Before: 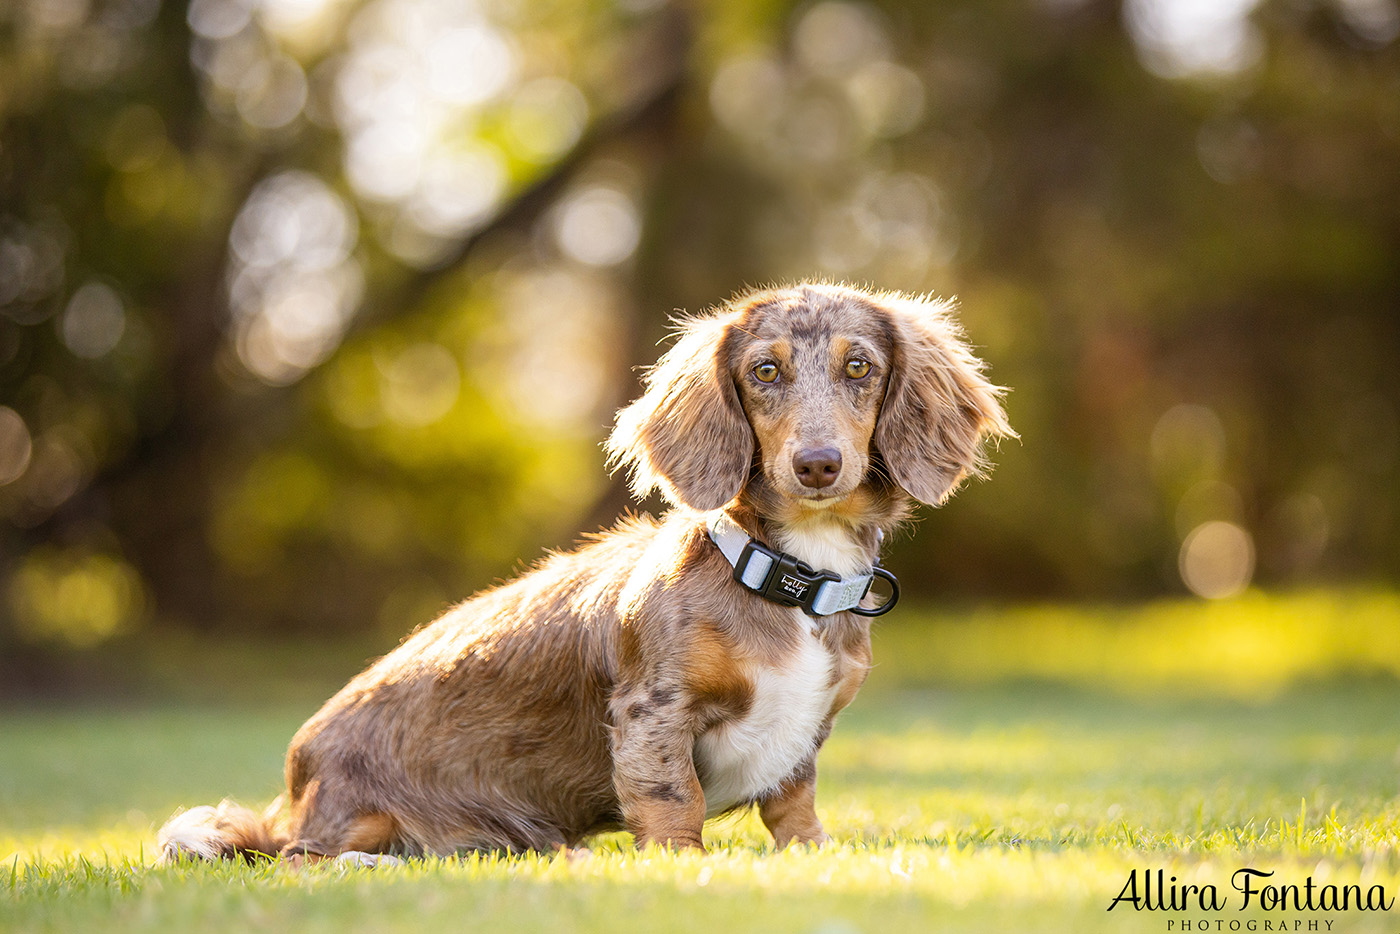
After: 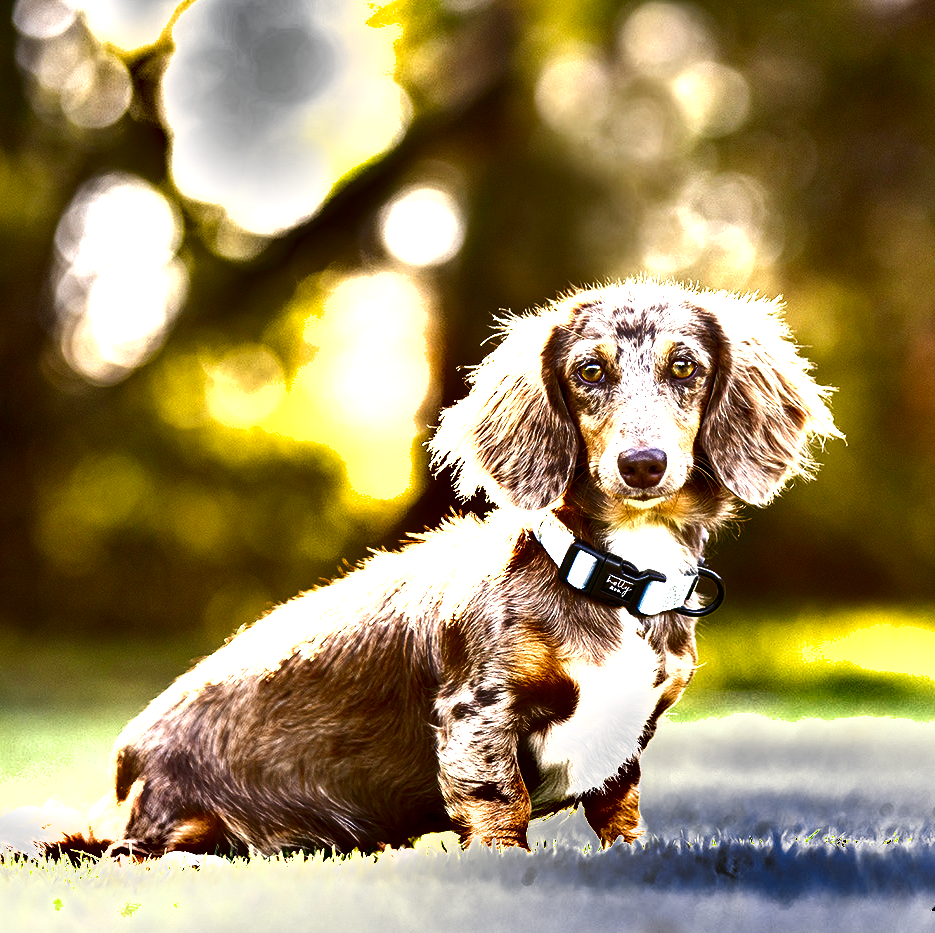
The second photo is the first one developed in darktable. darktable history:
exposure: black level correction 0, exposure 1.384 EV, compensate highlight preservation false
local contrast: mode bilateral grid, contrast 21, coarseness 51, detail 119%, midtone range 0.2
crop and rotate: left 12.518%, right 20.69%
contrast brightness saturation: brightness -0.502
shadows and highlights: low approximation 0.01, soften with gaussian
